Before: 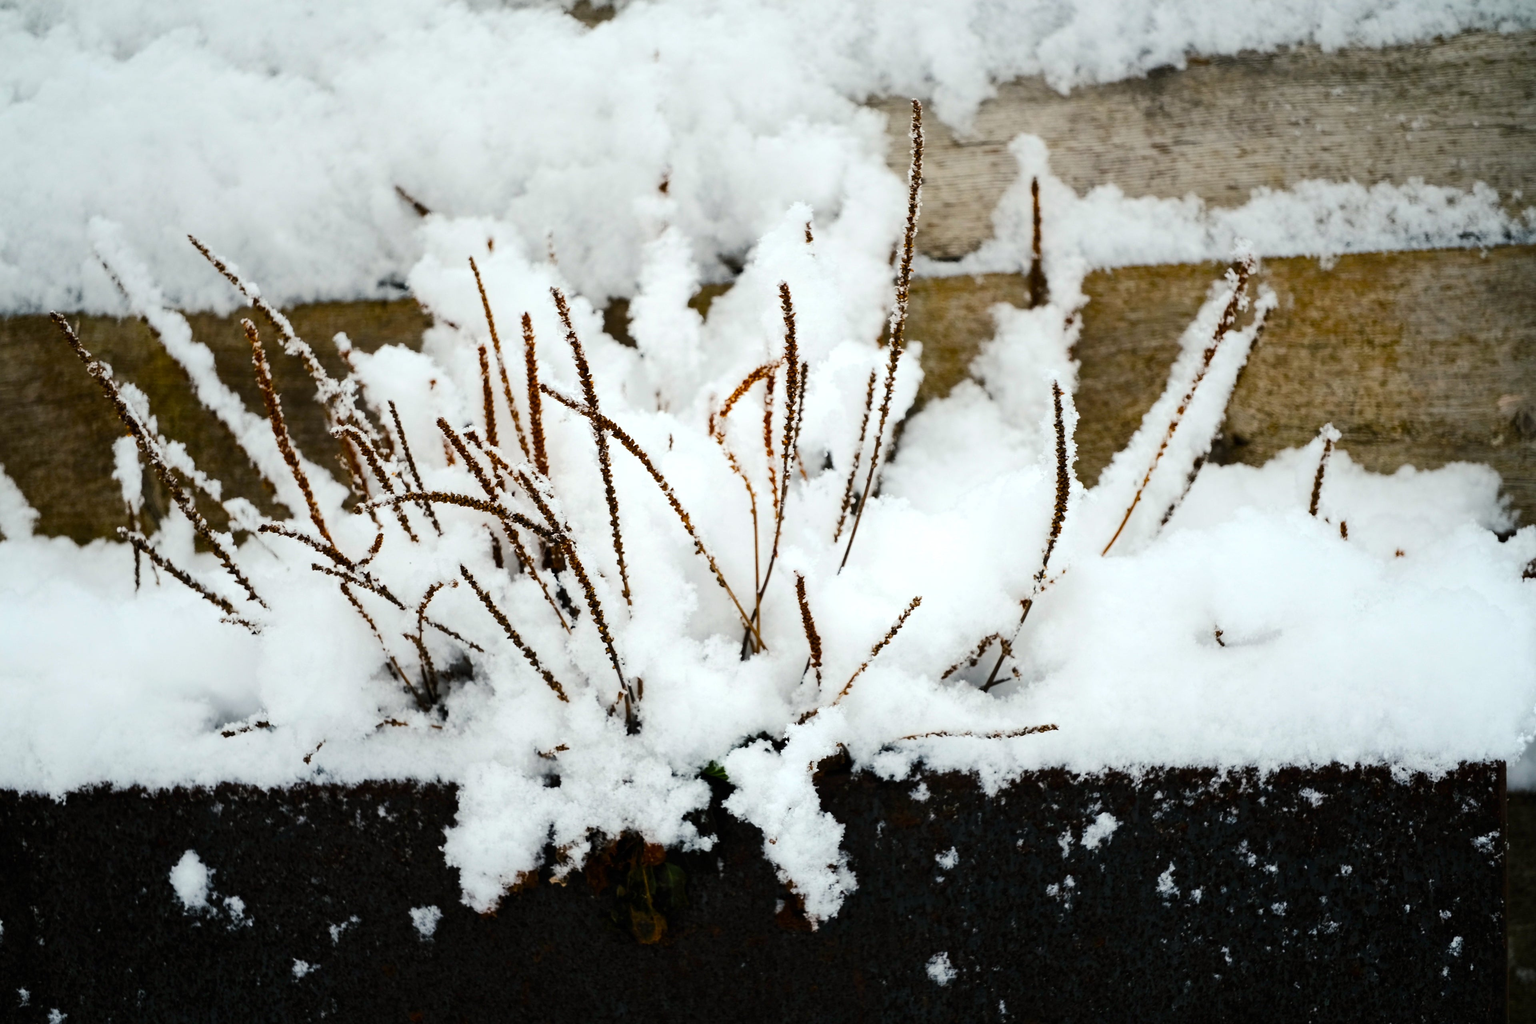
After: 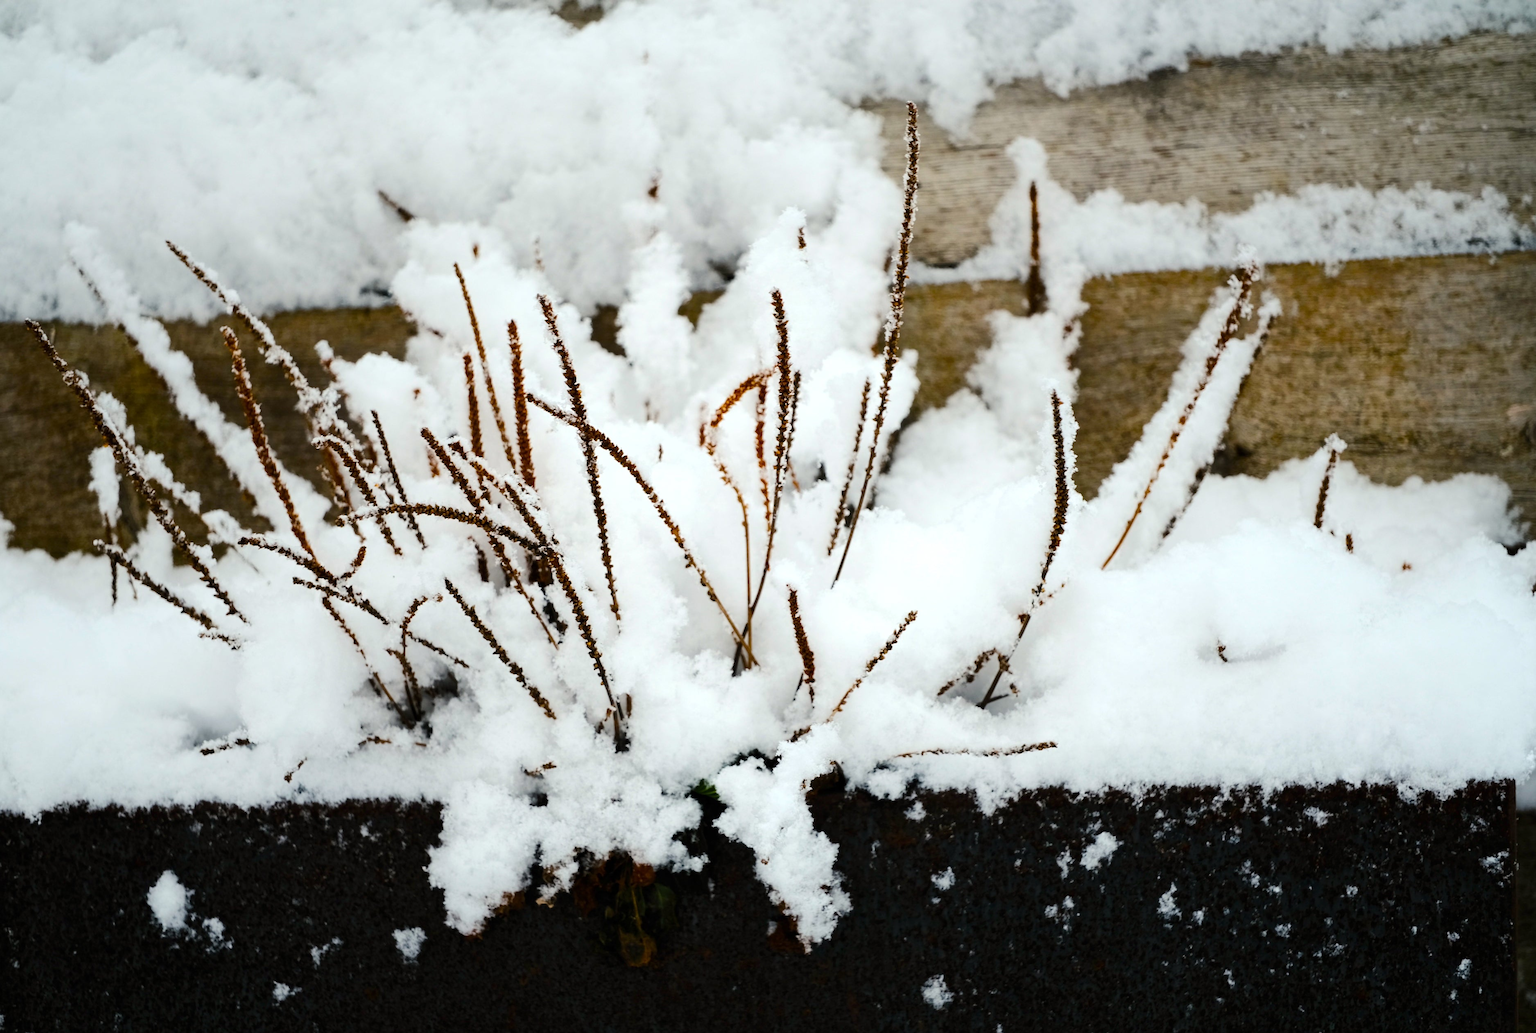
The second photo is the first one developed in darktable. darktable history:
crop and rotate: left 1.711%, right 0.593%, bottom 1.34%
